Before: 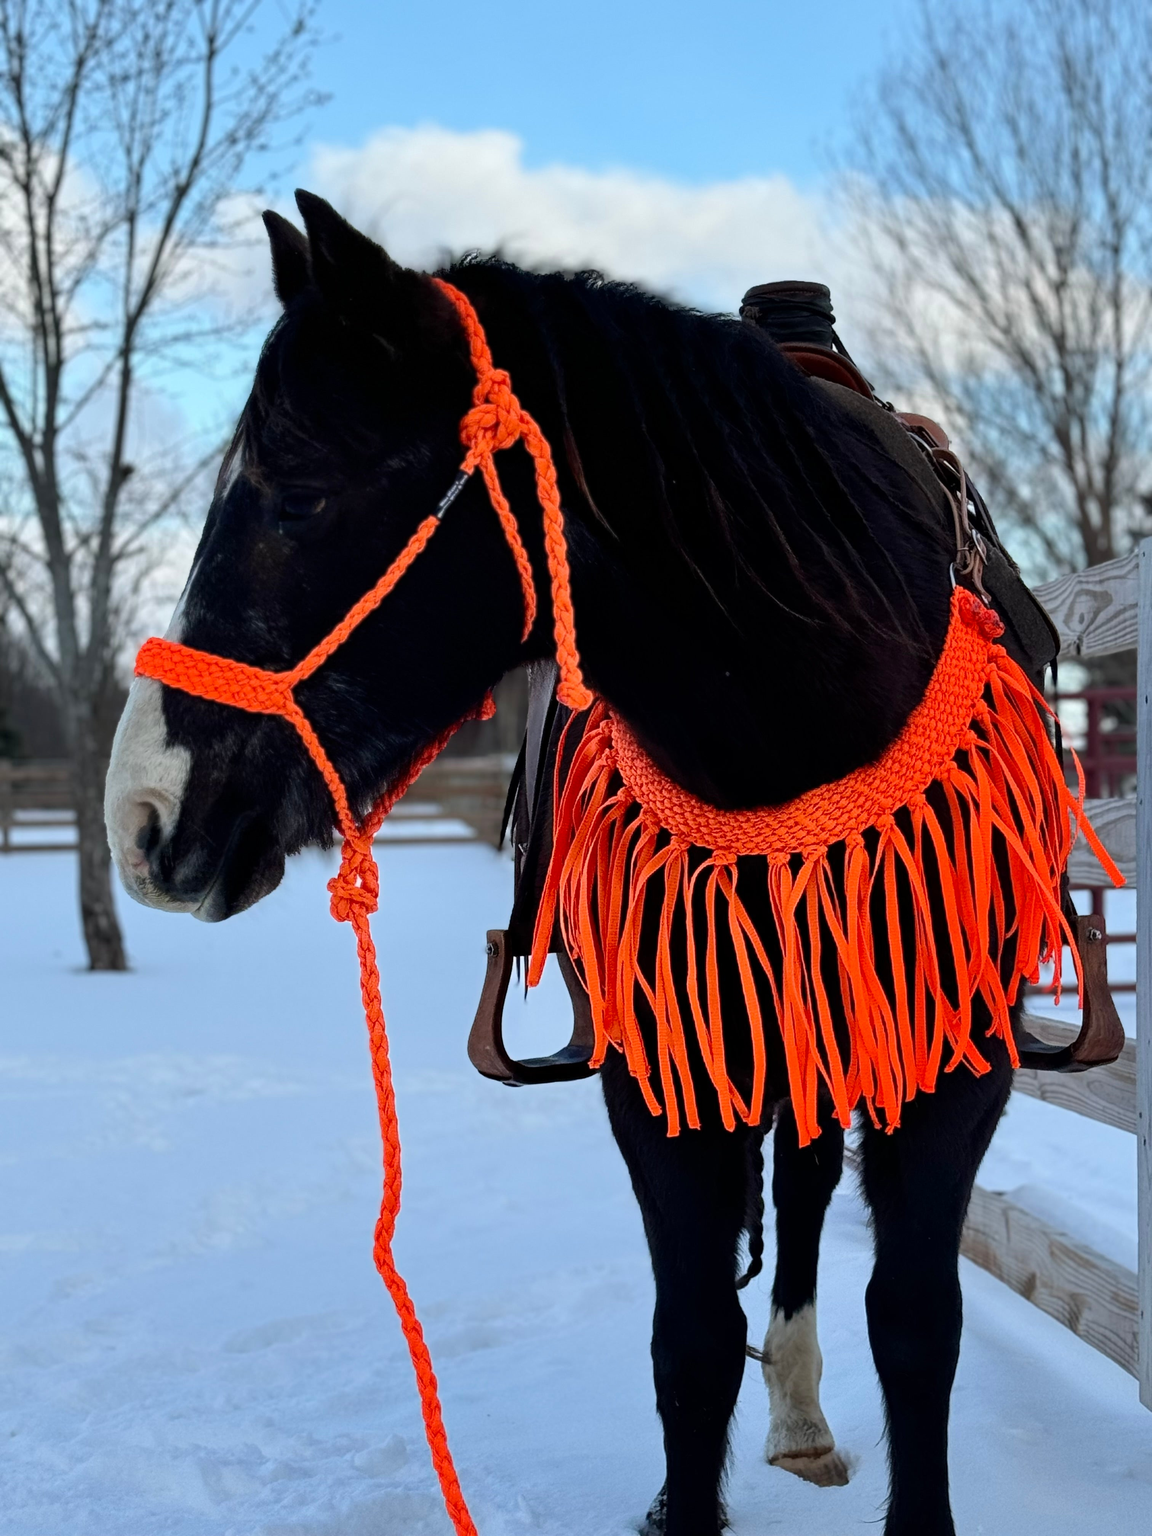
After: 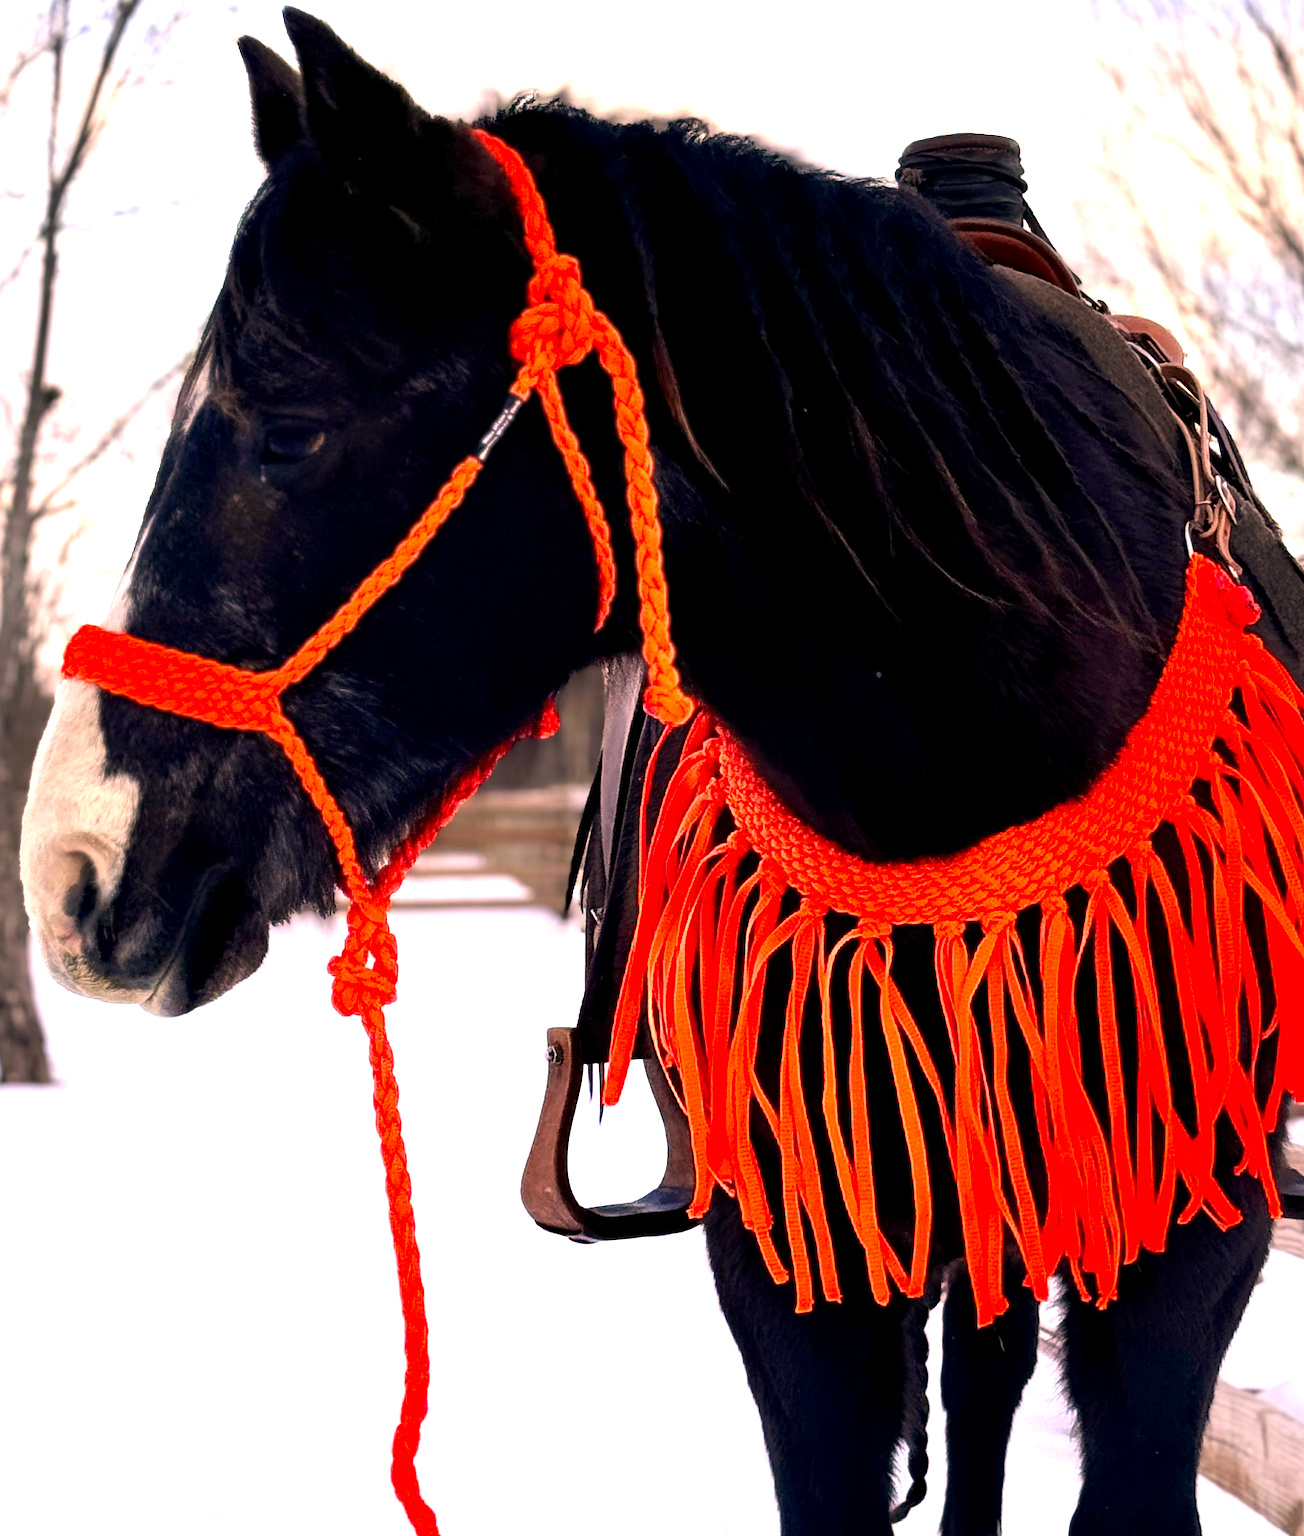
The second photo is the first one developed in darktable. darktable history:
crop: left 7.828%, top 12.021%, right 9.963%, bottom 15.4%
color balance rgb: linear chroma grading › shadows -8.43%, linear chroma grading › global chroma 9.719%, perceptual saturation grading › global saturation 0.35%, perceptual brilliance grading › global brilliance 10.117%
exposure: black level correction 0.001, exposure 0.955 EV, compensate exposure bias true, compensate highlight preservation false
color correction: highlights a* 22.48, highlights b* 22.52
